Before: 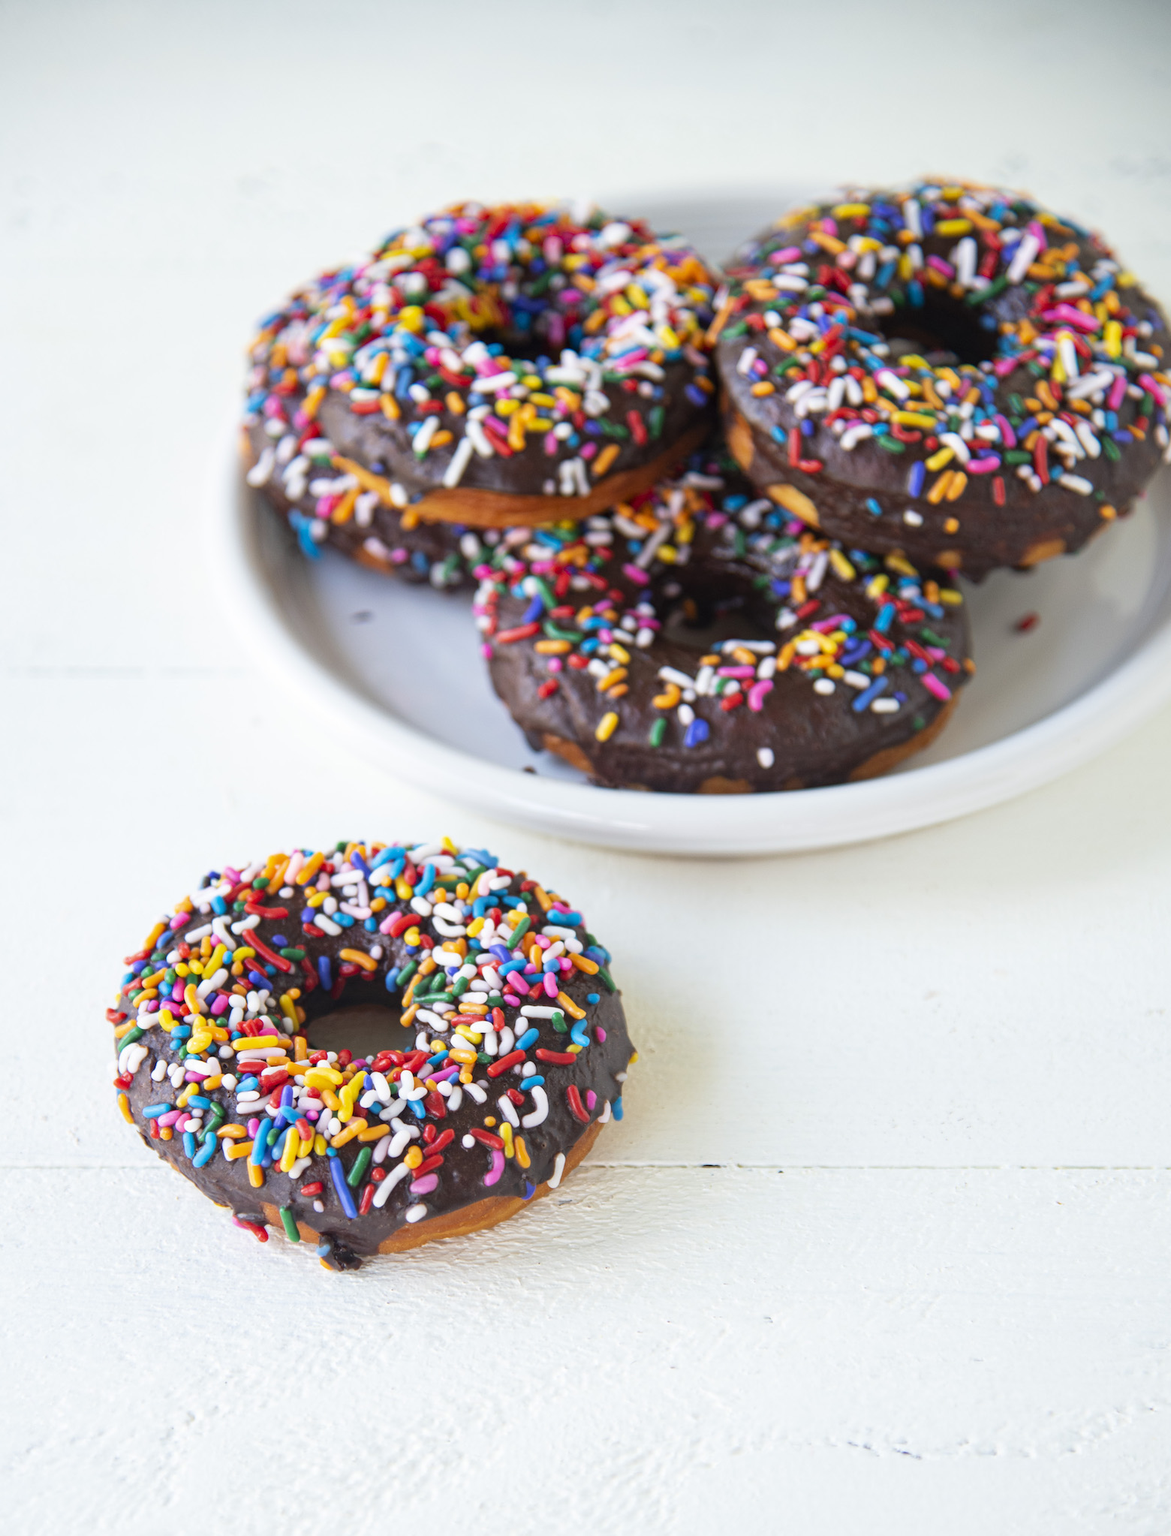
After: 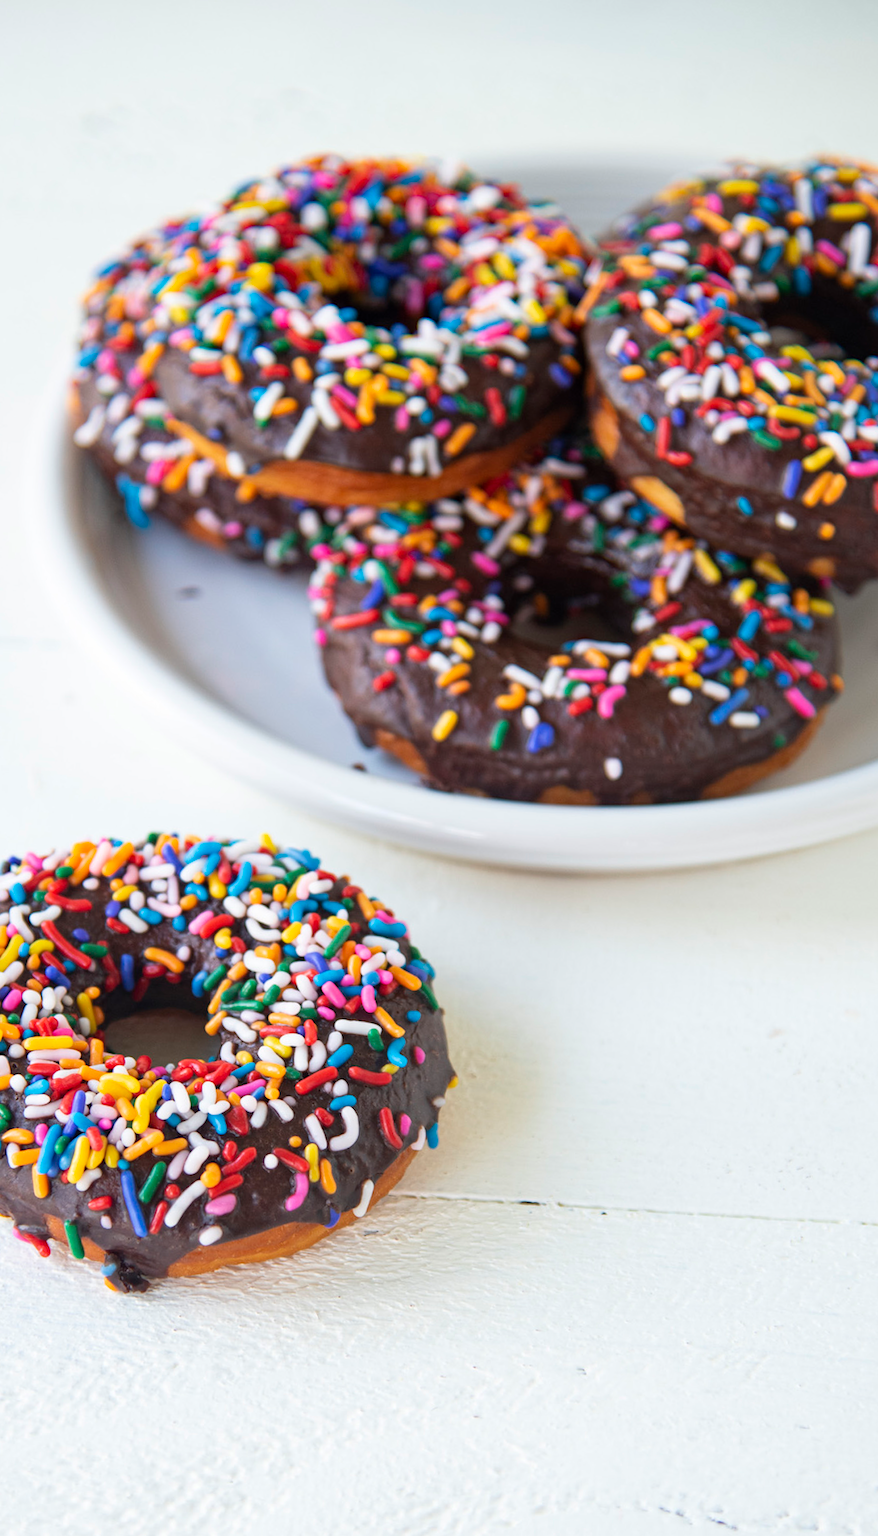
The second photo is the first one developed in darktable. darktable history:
crop and rotate: angle -3.27°, left 14.277%, top 0.028%, right 10.766%, bottom 0.028%
base curve: curves: ch0 [(0, 0) (0.472, 0.455) (1, 1)], preserve colors none
